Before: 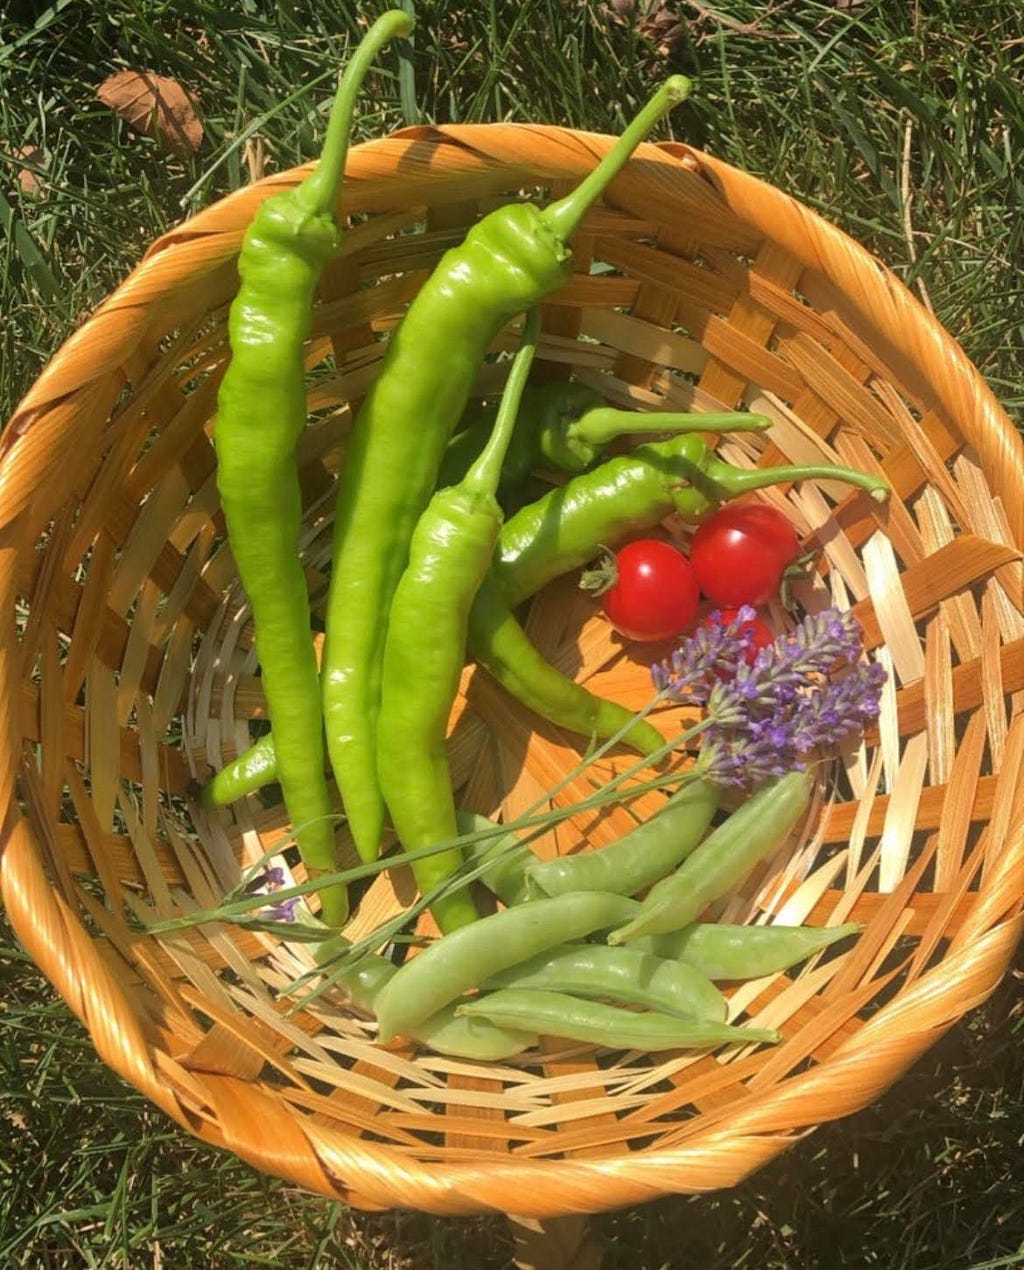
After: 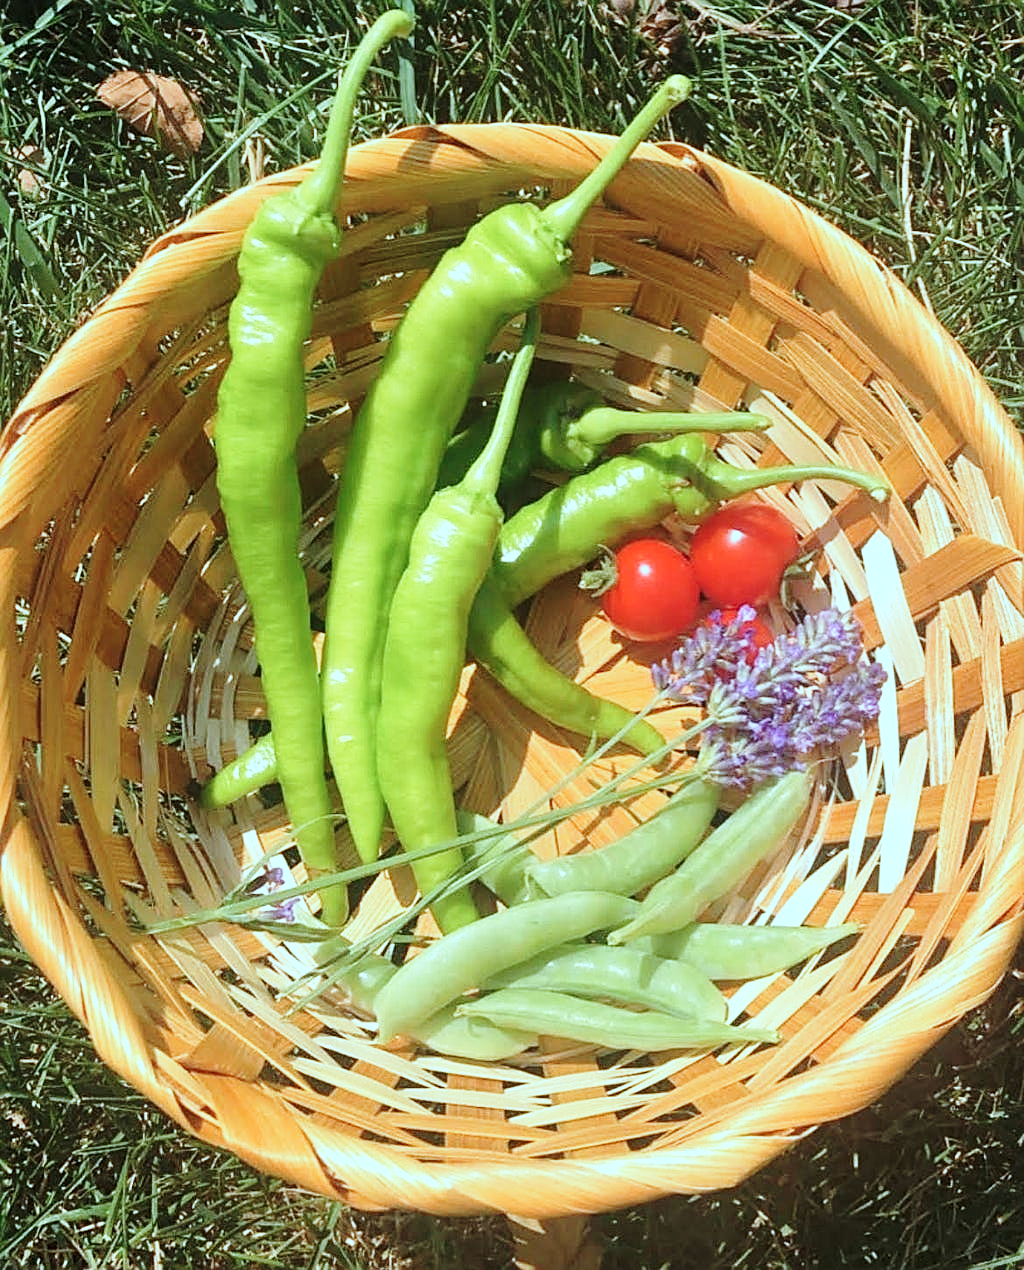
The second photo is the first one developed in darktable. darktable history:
base curve: curves: ch0 [(0, 0) (0.028, 0.03) (0.121, 0.232) (0.46, 0.748) (0.859, 0.968) (1, 1)], preserve colors none
contrast brightness saturation: saturation -0.066
exposure: compensate highlight preservation false
color correction: highlights a* -10.47, highlights b* -19.61
sharpen: amount 0.593
